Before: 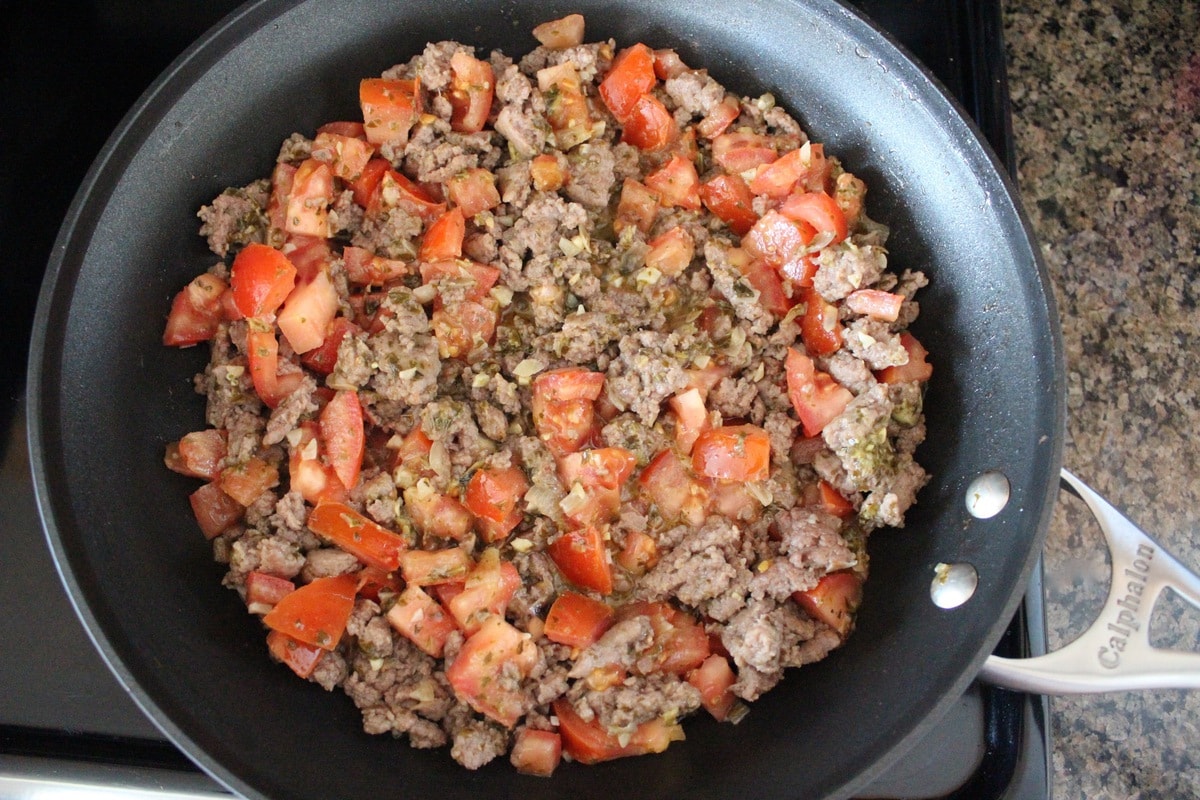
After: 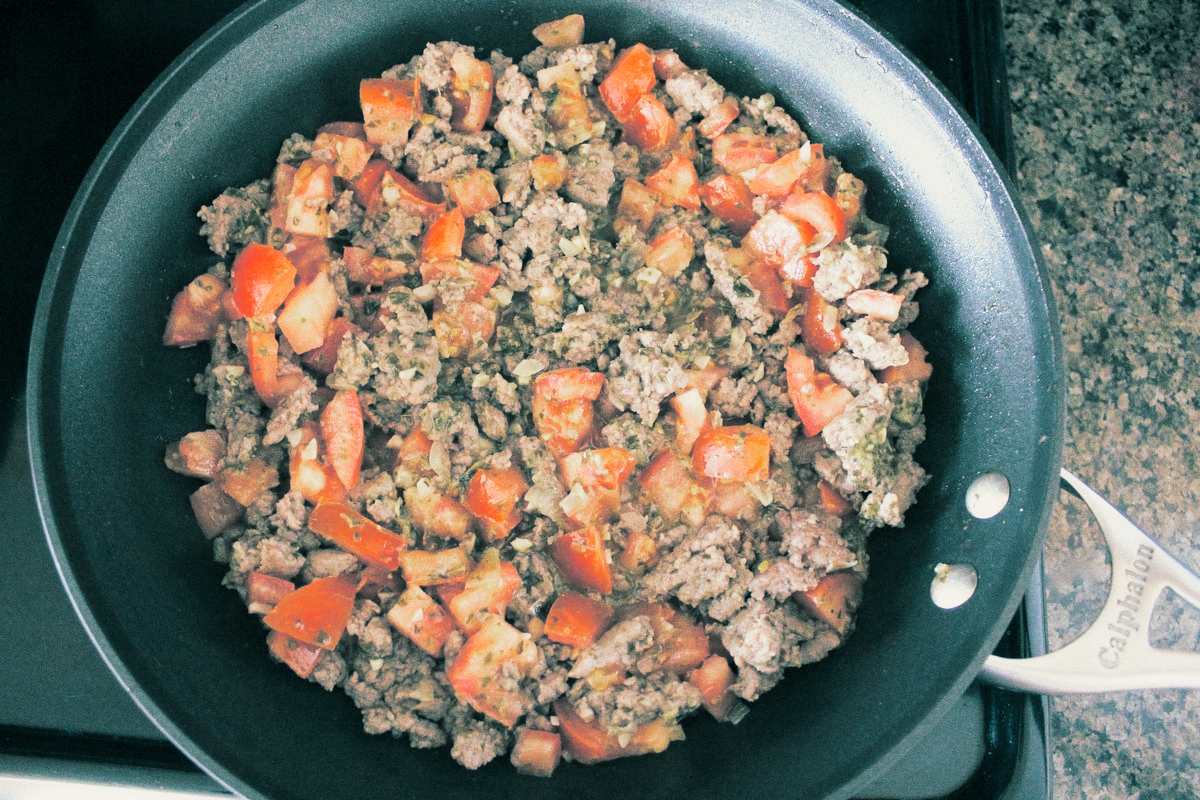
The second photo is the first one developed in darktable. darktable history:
base curve: curves: ch0 [(0, 0) (0.088, 0.125) (0.176, 0.251) (0.354, 0.501) (0.613, 0.749) (1, 0.877)], preserve colors none
grain: coarseness 0.09 ISO
split-toning: shadows › hue 186.43°, highlights › hue 49.29°, compress 30.29%
color zones: curves: ch0 [(0, 0.5) (0.143, 0.5) (0.286, 0.456) (0.429, 0.5) (0.571, 0.5) (0.714, 0.5) (0.857, 0.5) (1, 0.5)]; ch1 [(0, 0.5) (0.143, 0.5) (0.286, 0.422) (0.429, 0.5) (0.571, 0.5) (0.714, 0.5) (0.857, 0.5) (1, 0.5)]
